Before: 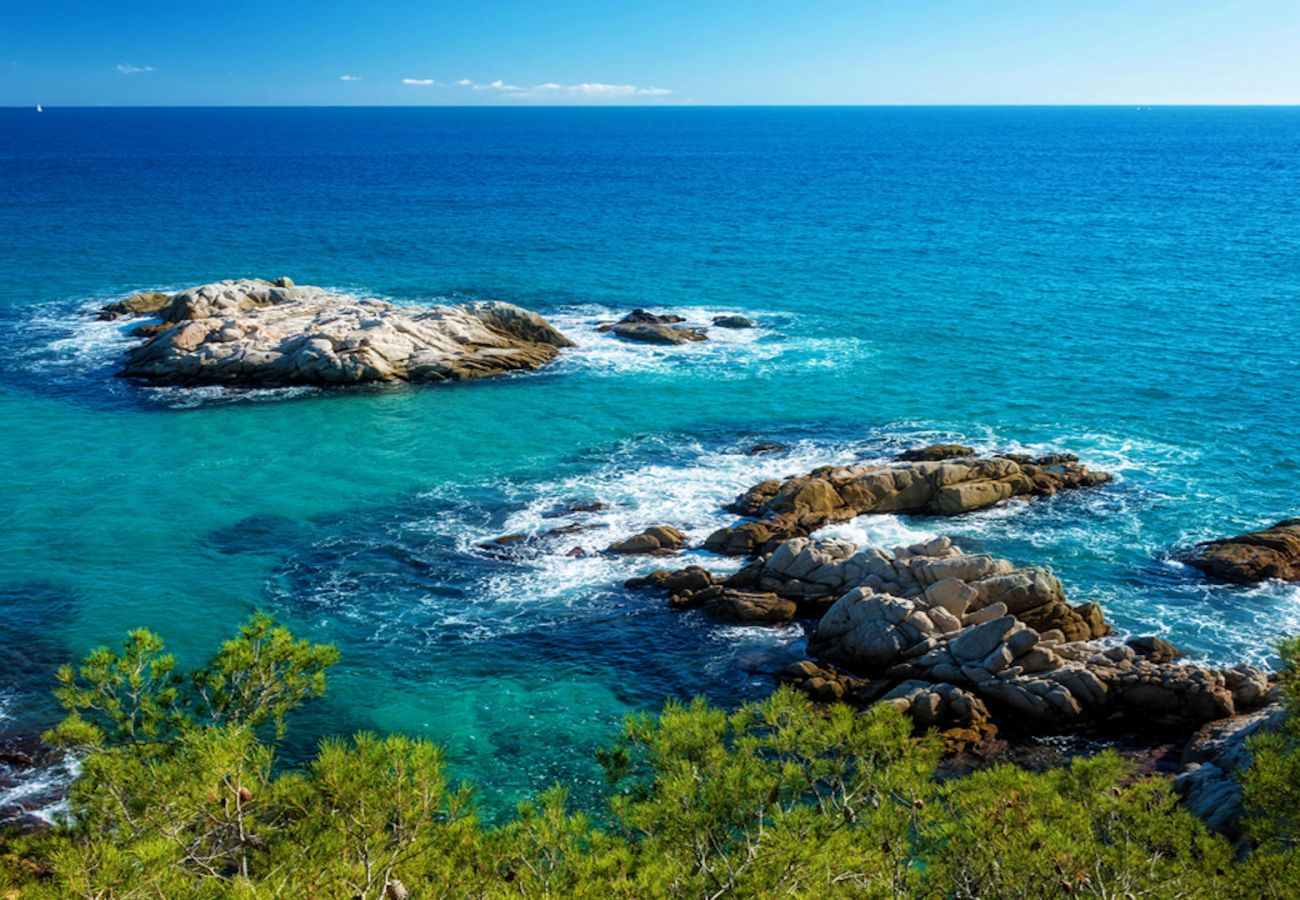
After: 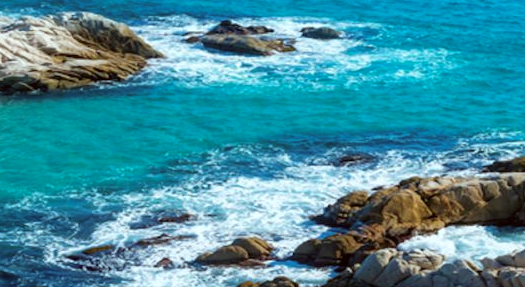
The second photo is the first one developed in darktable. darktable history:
color correction: highlights a* -4.98, highlights b* -3.76, shadows a* 3.83, shadows b* 4.08
crop: left 31.751%, top 32.172%, right 27.8%, bottom 35.83%
